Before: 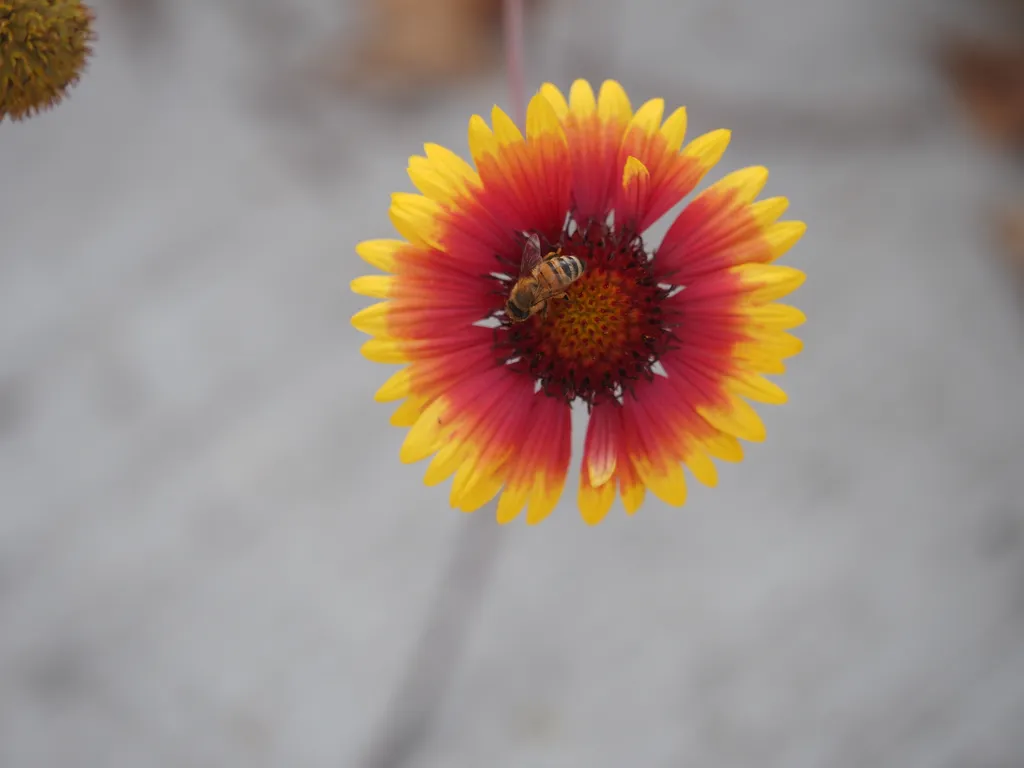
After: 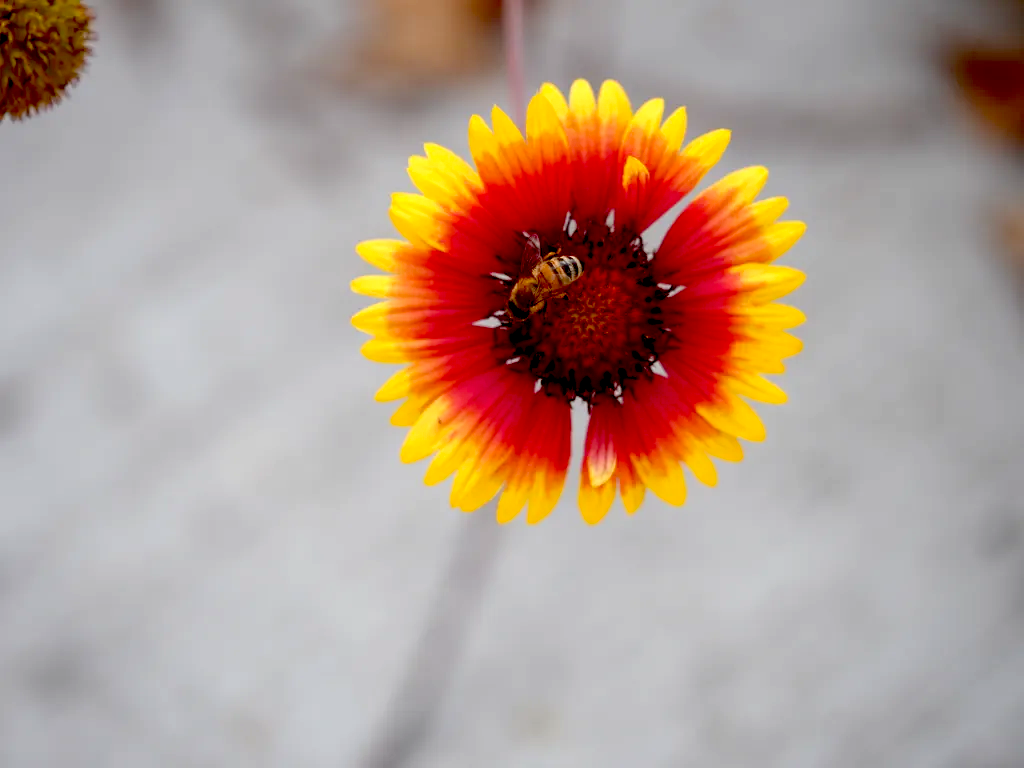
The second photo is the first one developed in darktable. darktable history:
exposure: black level correction 0.04, exposure 0.499 EV, compensate highlight preservation false
